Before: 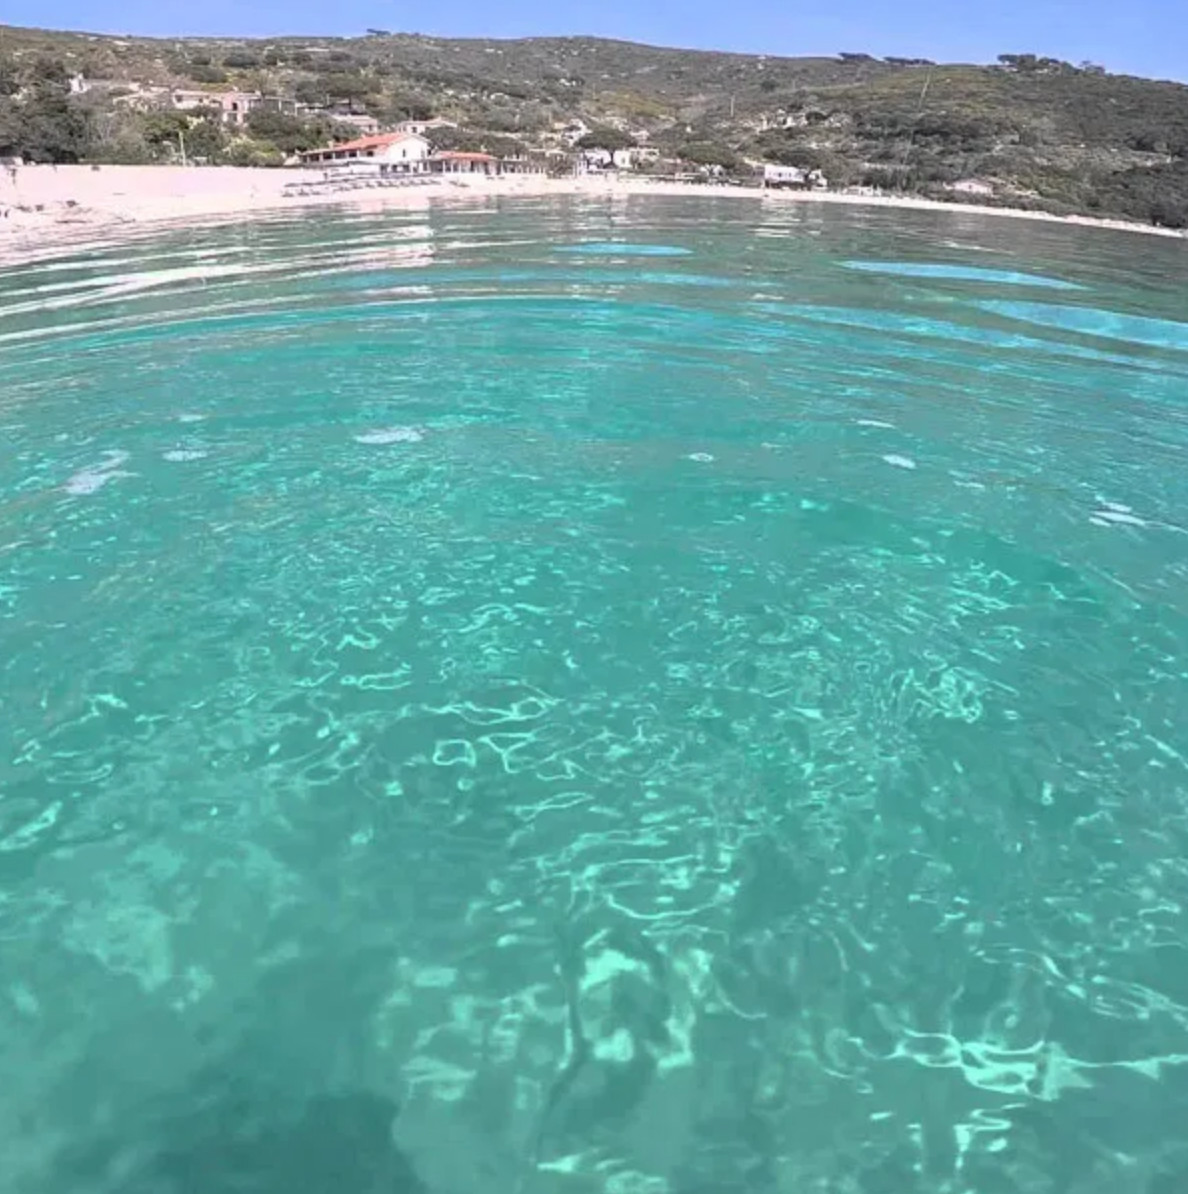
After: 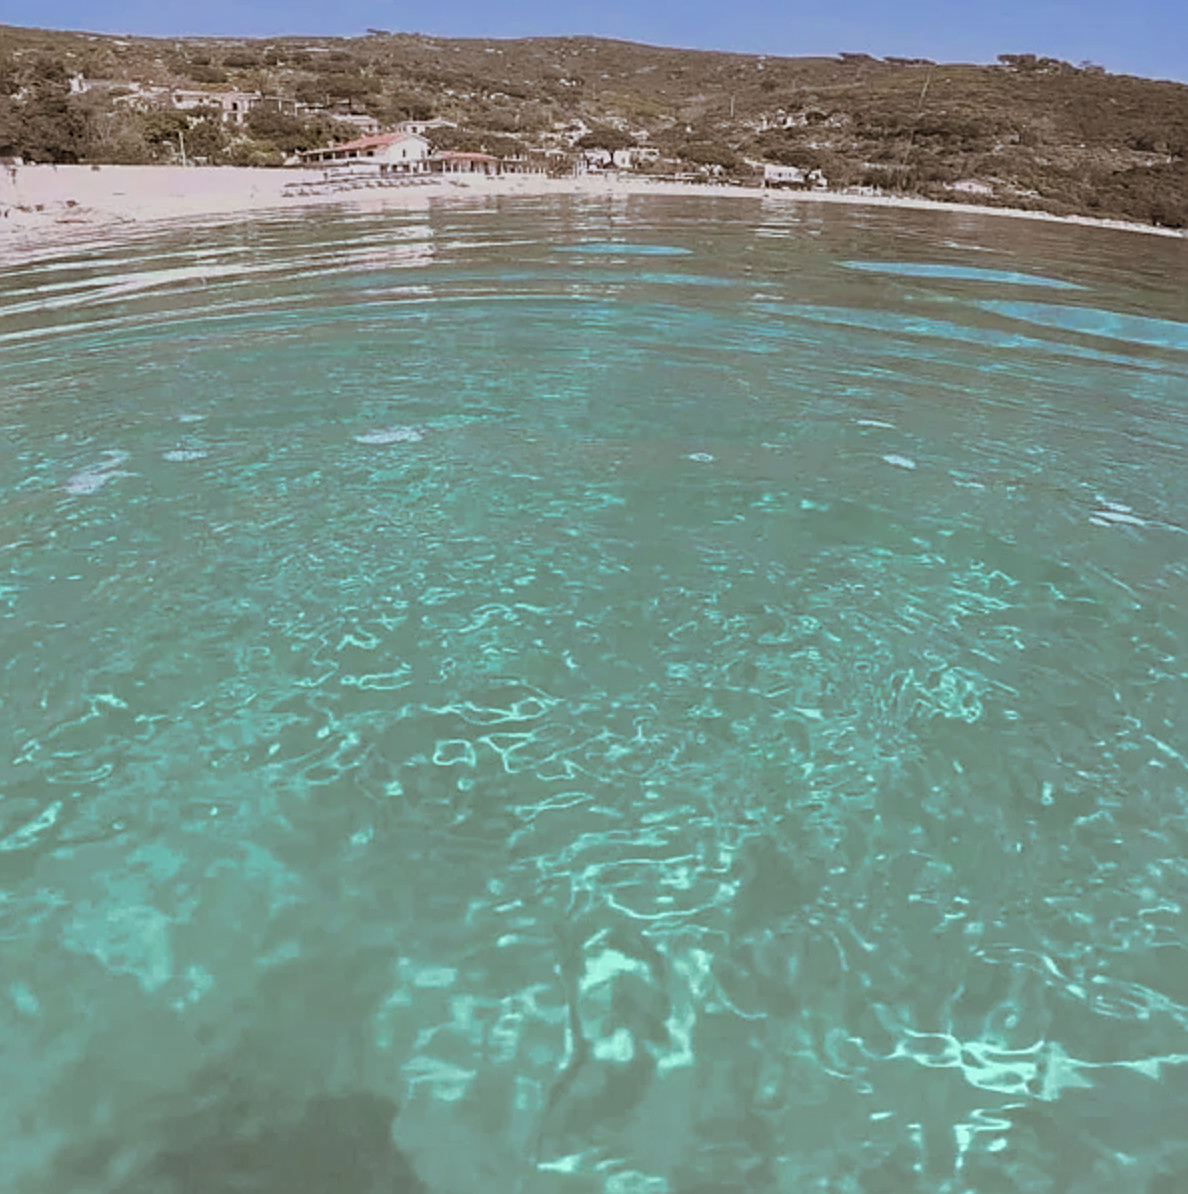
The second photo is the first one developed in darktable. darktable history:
sharpen: on, module defaults
graduated density: rotation -0.352°, offset 57.64
split-toning: shadows › hue 32.4°, shadows › saturation 0.51, highlights › hue 180°, highlights › saturation 0, balance -60.17, compress 55.19%
color balance rgb: perceptual saturation grading › global saturation 20%, perceptual saturation grading › highlights -50%, perceptual saturation grading › shadows 30%
